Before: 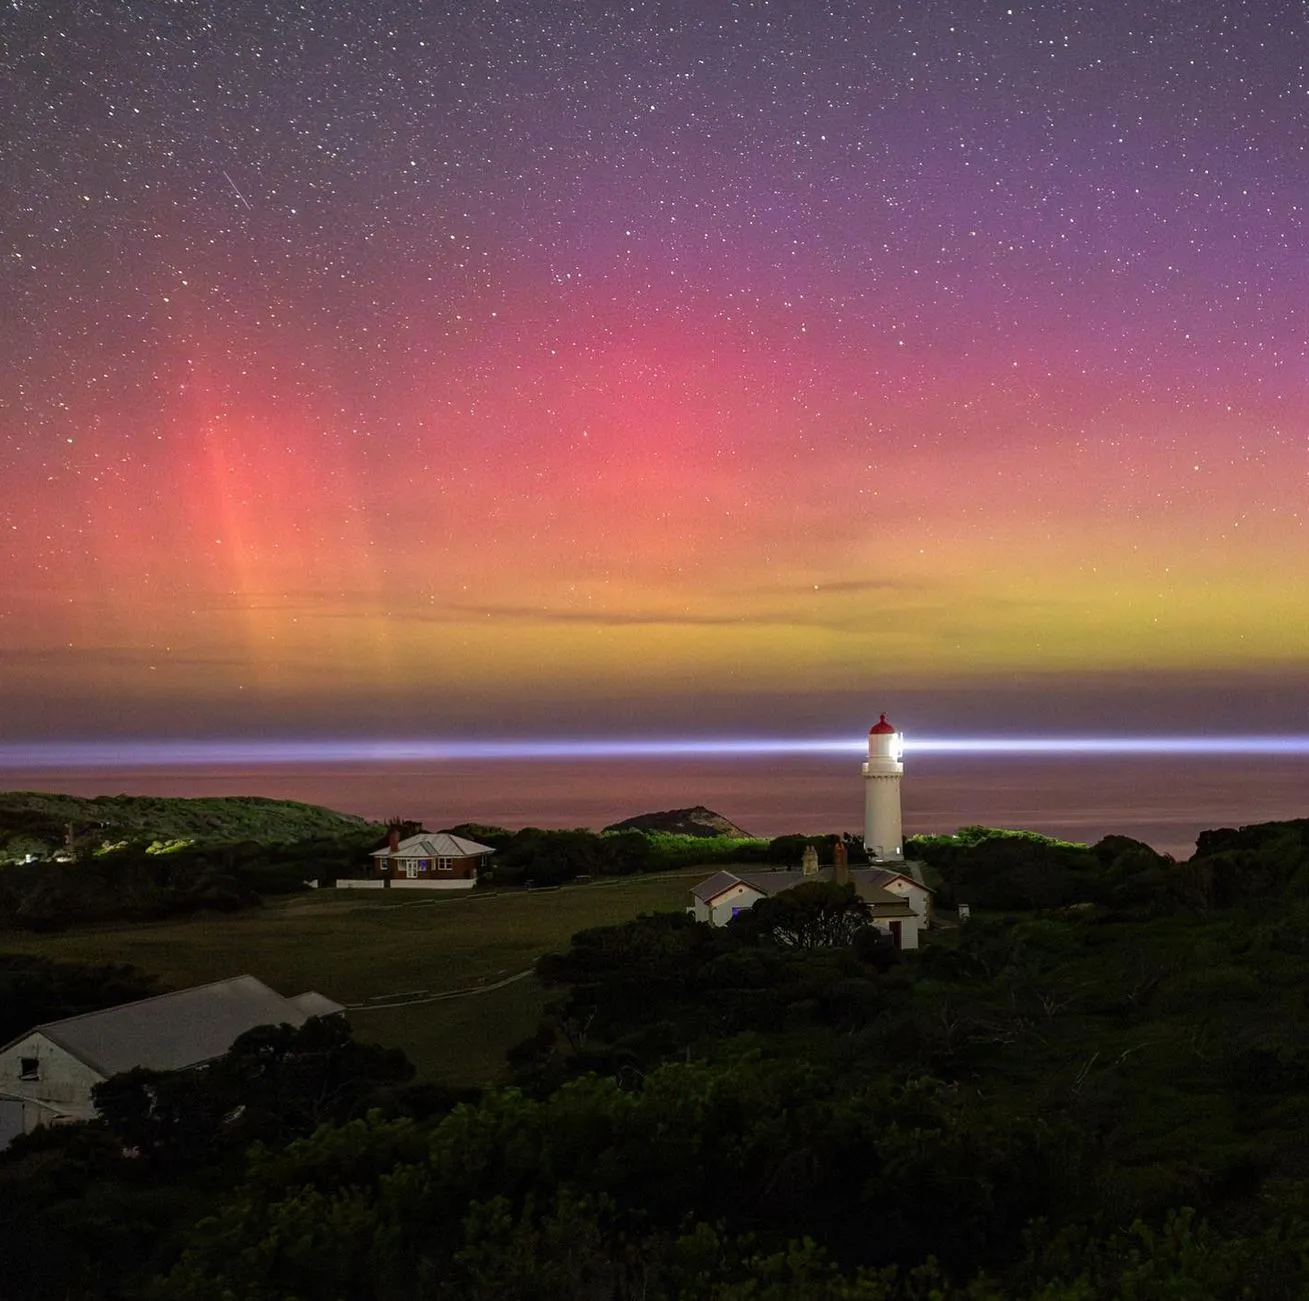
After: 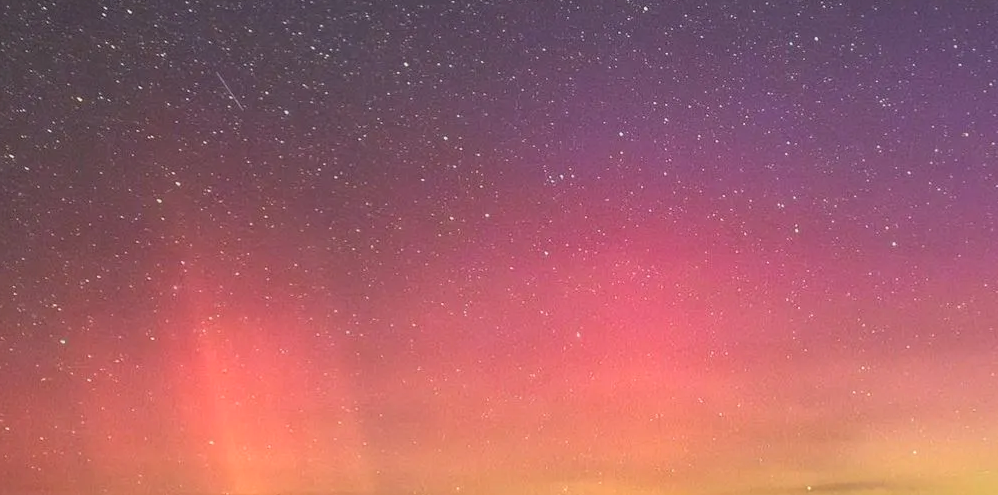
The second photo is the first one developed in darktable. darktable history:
tone equalizer: -8 EV -0.001 EV, -7 EV 0.001 EV, -6 EV -0.002 EV, -5 EV -0.003 EV, -4 EV -0.062 EV, -3 EV -0.222 EV, -2 EV -0.267 EV, -1 EV 0.105 EV, +0 EV 0.303 EV
crop: left 0.579%, top 7.627%, right 23.167%, bottom 54.275%
